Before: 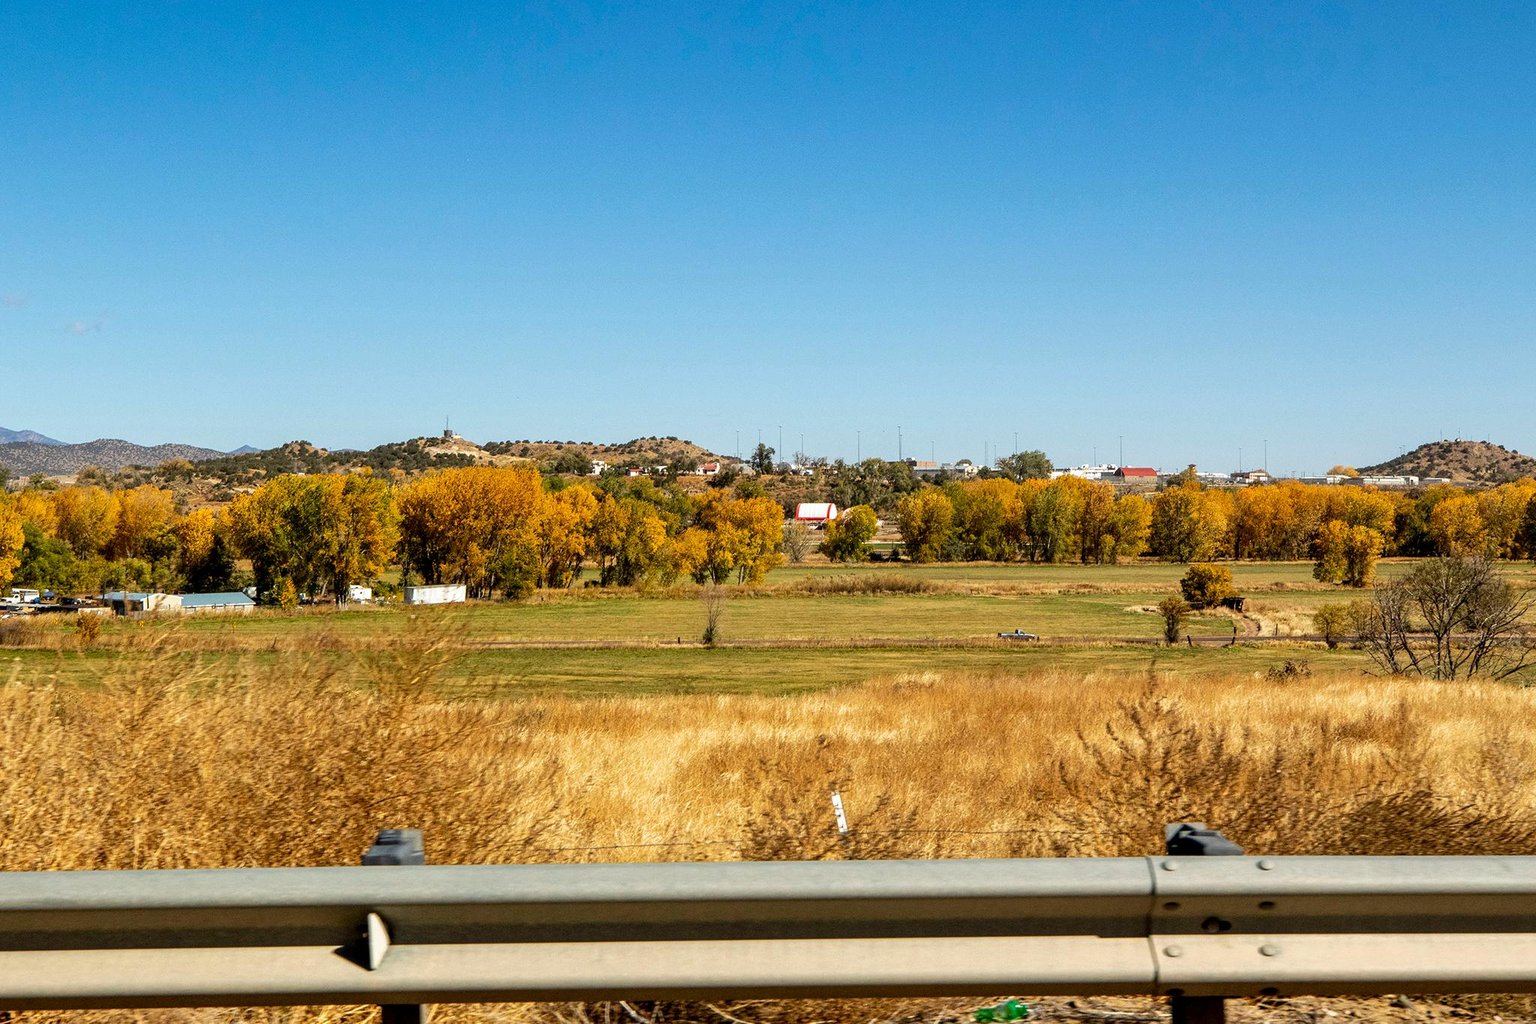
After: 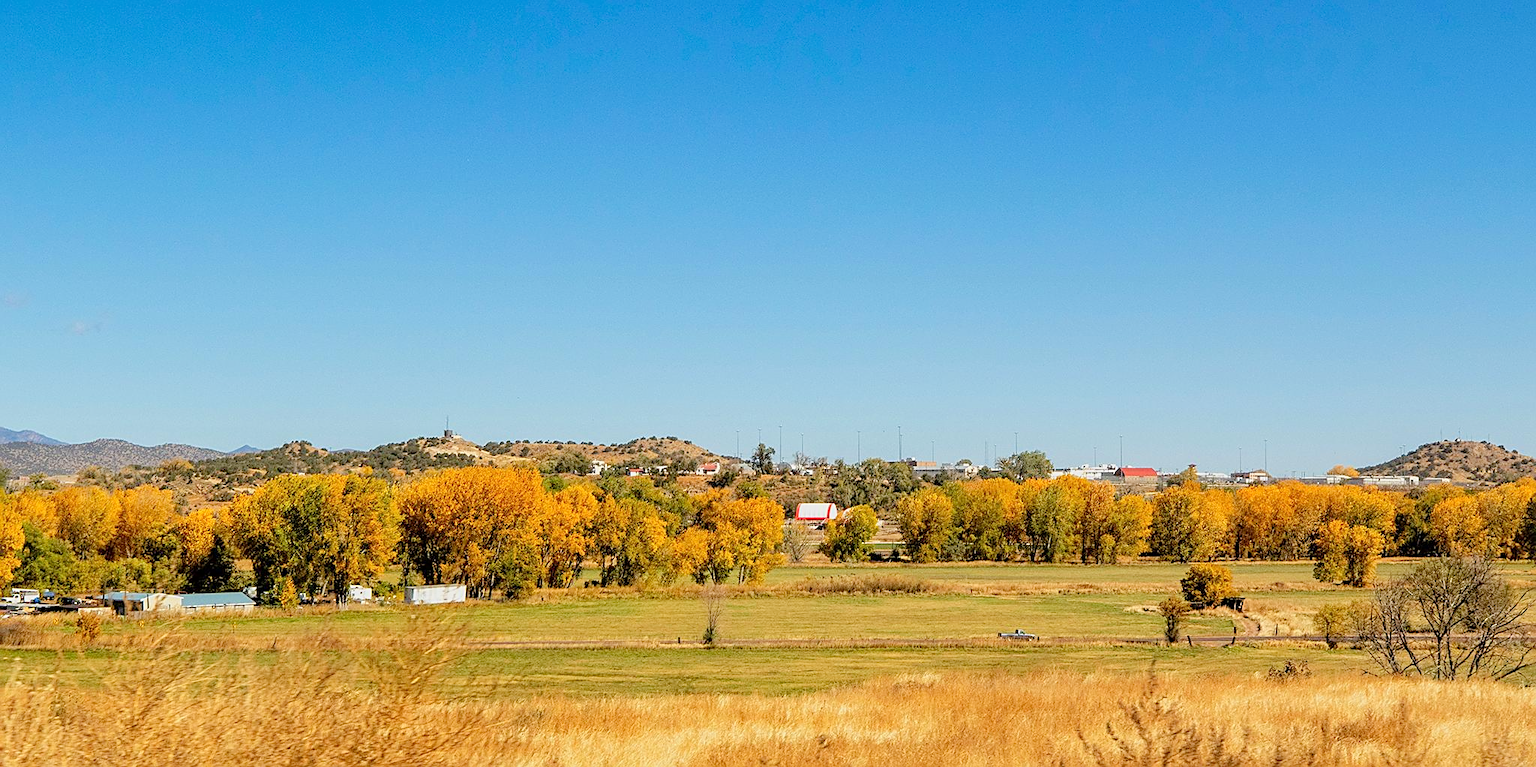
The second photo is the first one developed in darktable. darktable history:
tone curve: curves: ch0 [(0, 0) (0.004, 0.008) (0.077, 0.156) (0.169, 0.29) (0.774, 0.774) (0.988, 0.926)]
crop: bottom 24.993%
sharpen: on, module defaults
